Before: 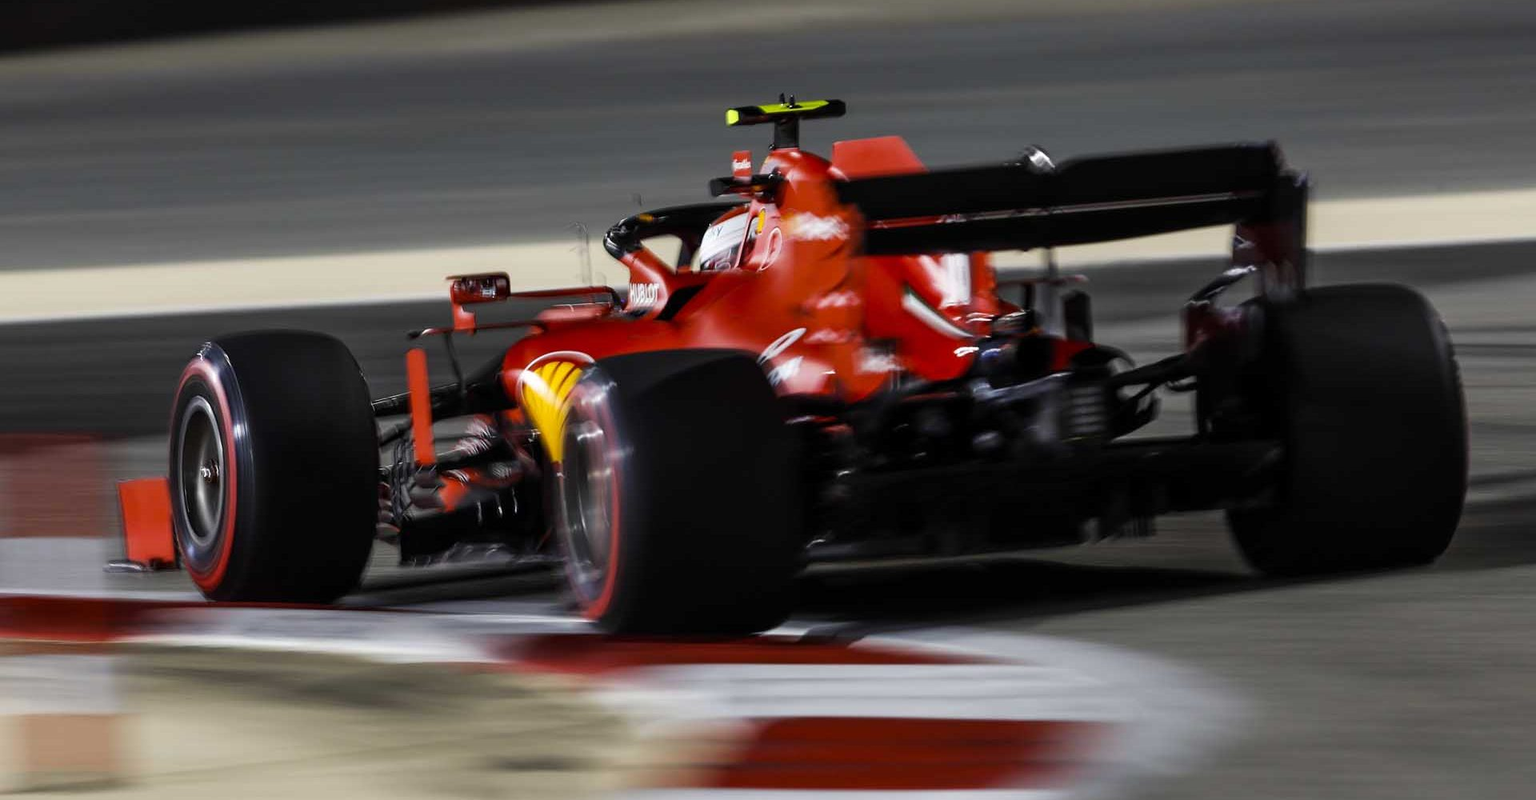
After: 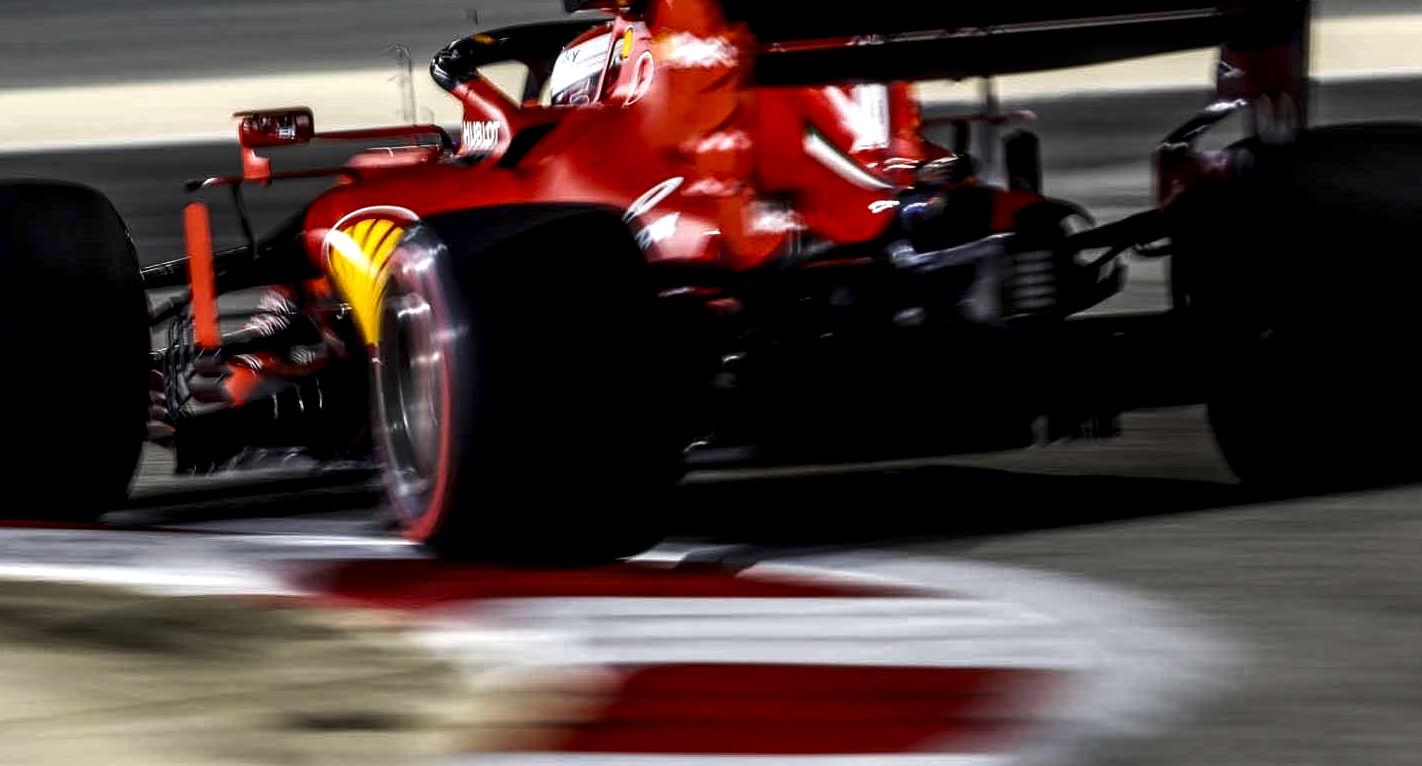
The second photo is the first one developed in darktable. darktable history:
exposure: exposure 0.201 EV, compensate exposure bias true, compensate highlight preservation false
contrast brightness saturation: contrast 0.066, brightness -0.133, saturation 0.056
crop: left 16.883%, top 23.301%, right 9.003%
local contrast: highlights 60%, shadows 64%, detail 160%
